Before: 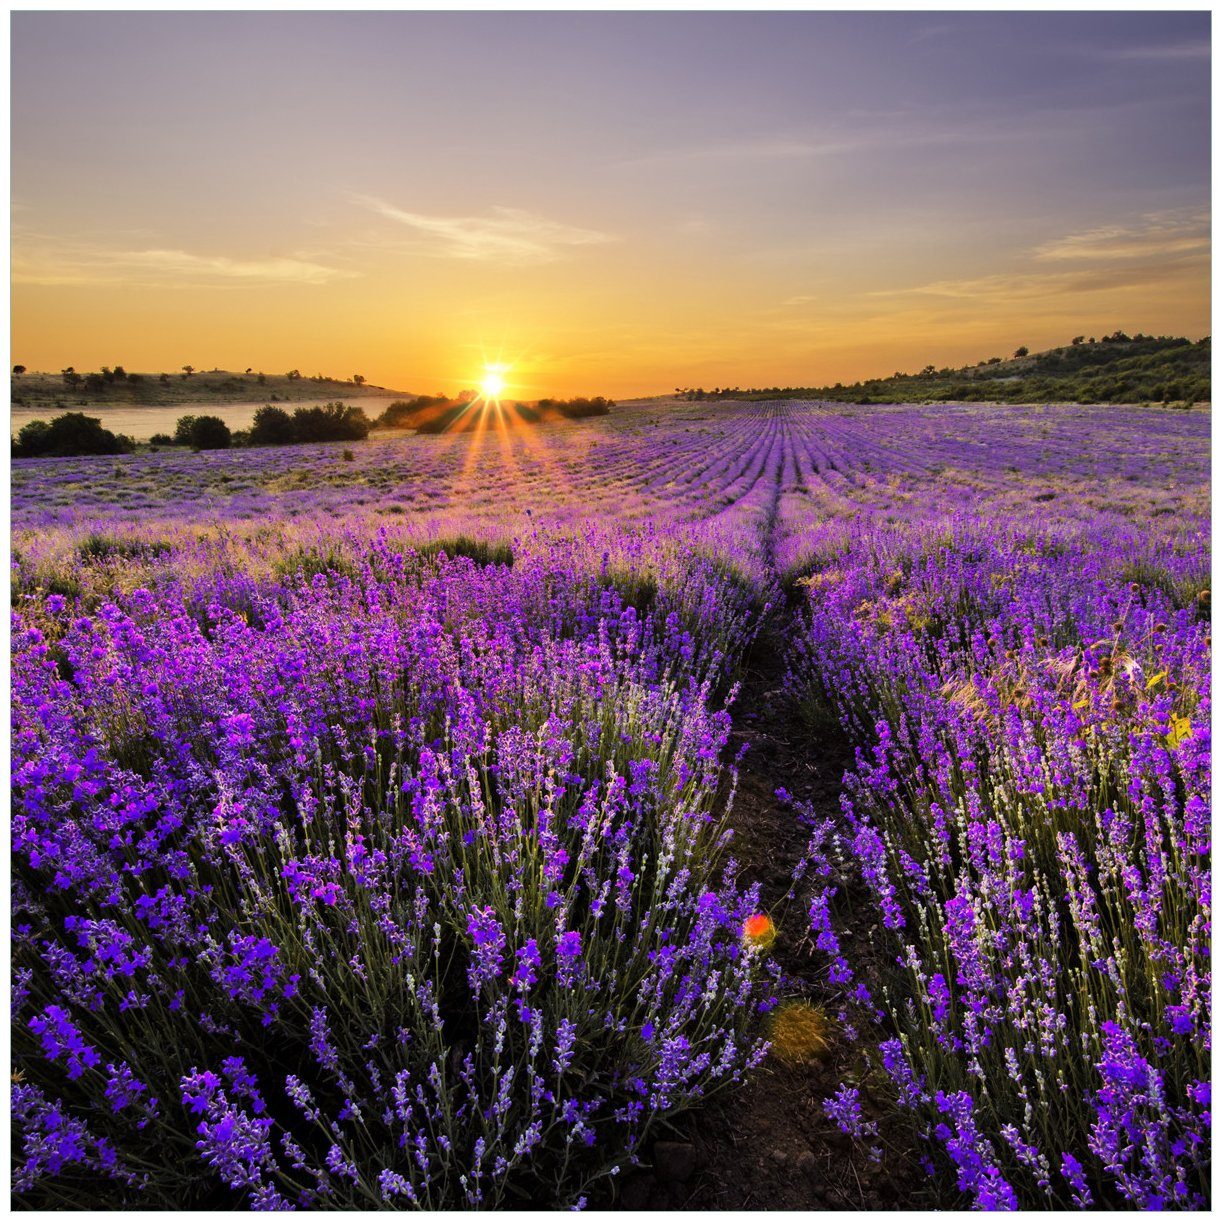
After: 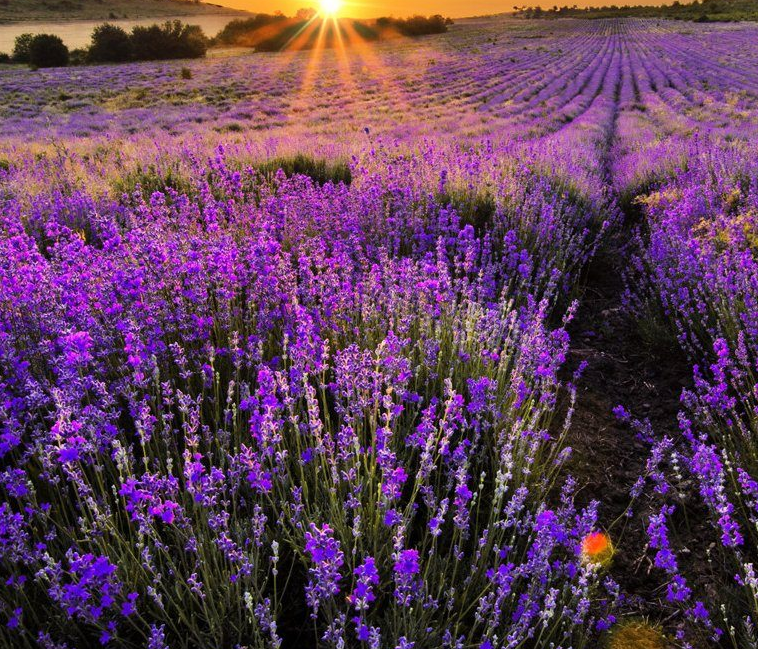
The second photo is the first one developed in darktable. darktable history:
crop: left 13.312%, top 31.28%, right 24.627%, bottom 15.582%
